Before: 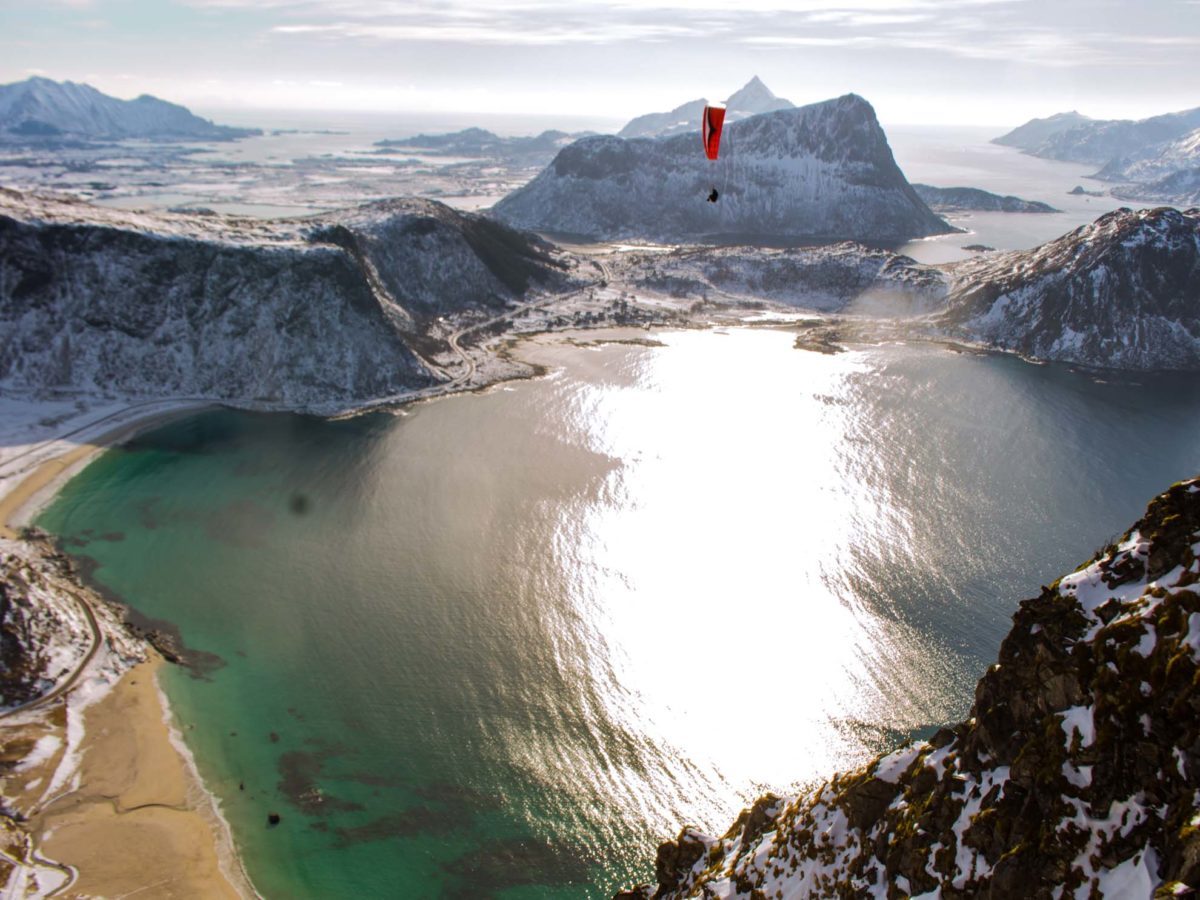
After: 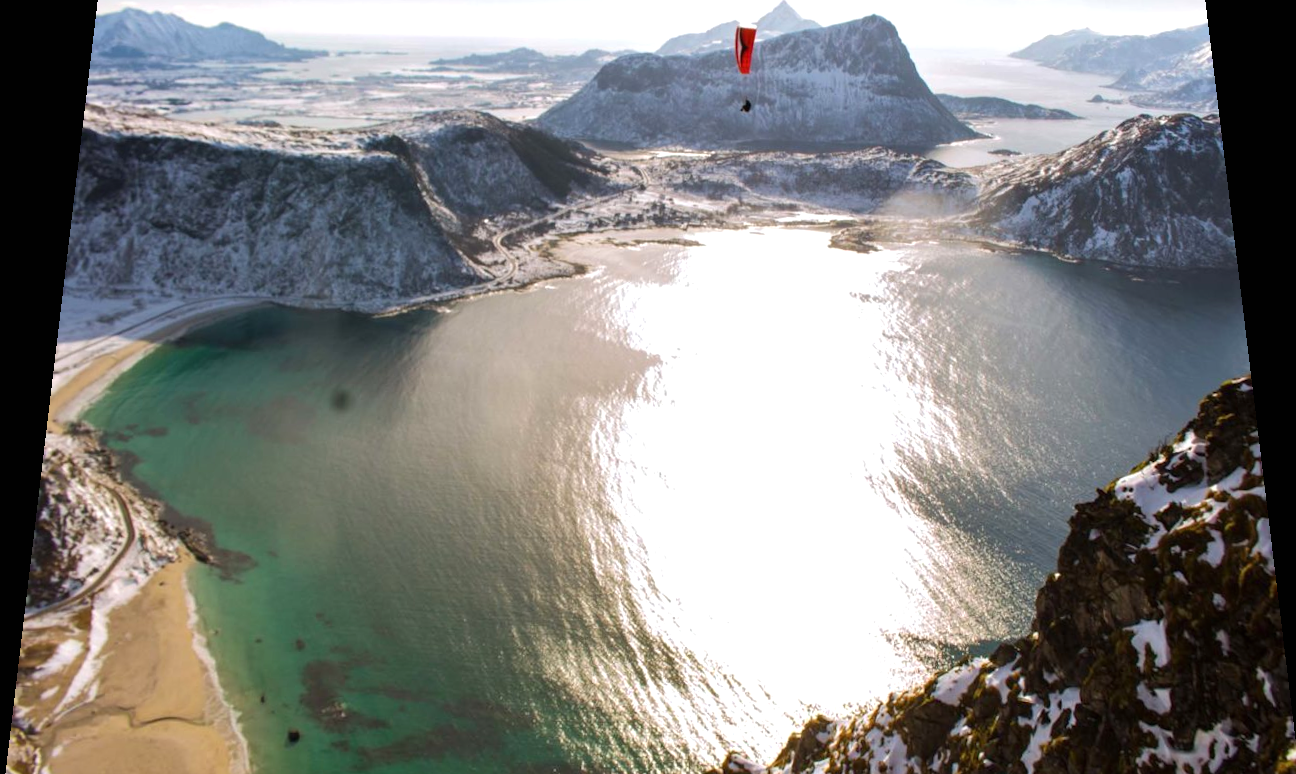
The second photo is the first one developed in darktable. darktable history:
crop: top 7.625%, bottom 8.027%
exposure: black level correction 0, exposure 0.3 EV, compensate highlight preservation false
rotate and perspective: rotation 0.128°, lens shift (vertical) -0.181, lens shift (horizontal) -0.044, shear 0.001, automatic cropping off
